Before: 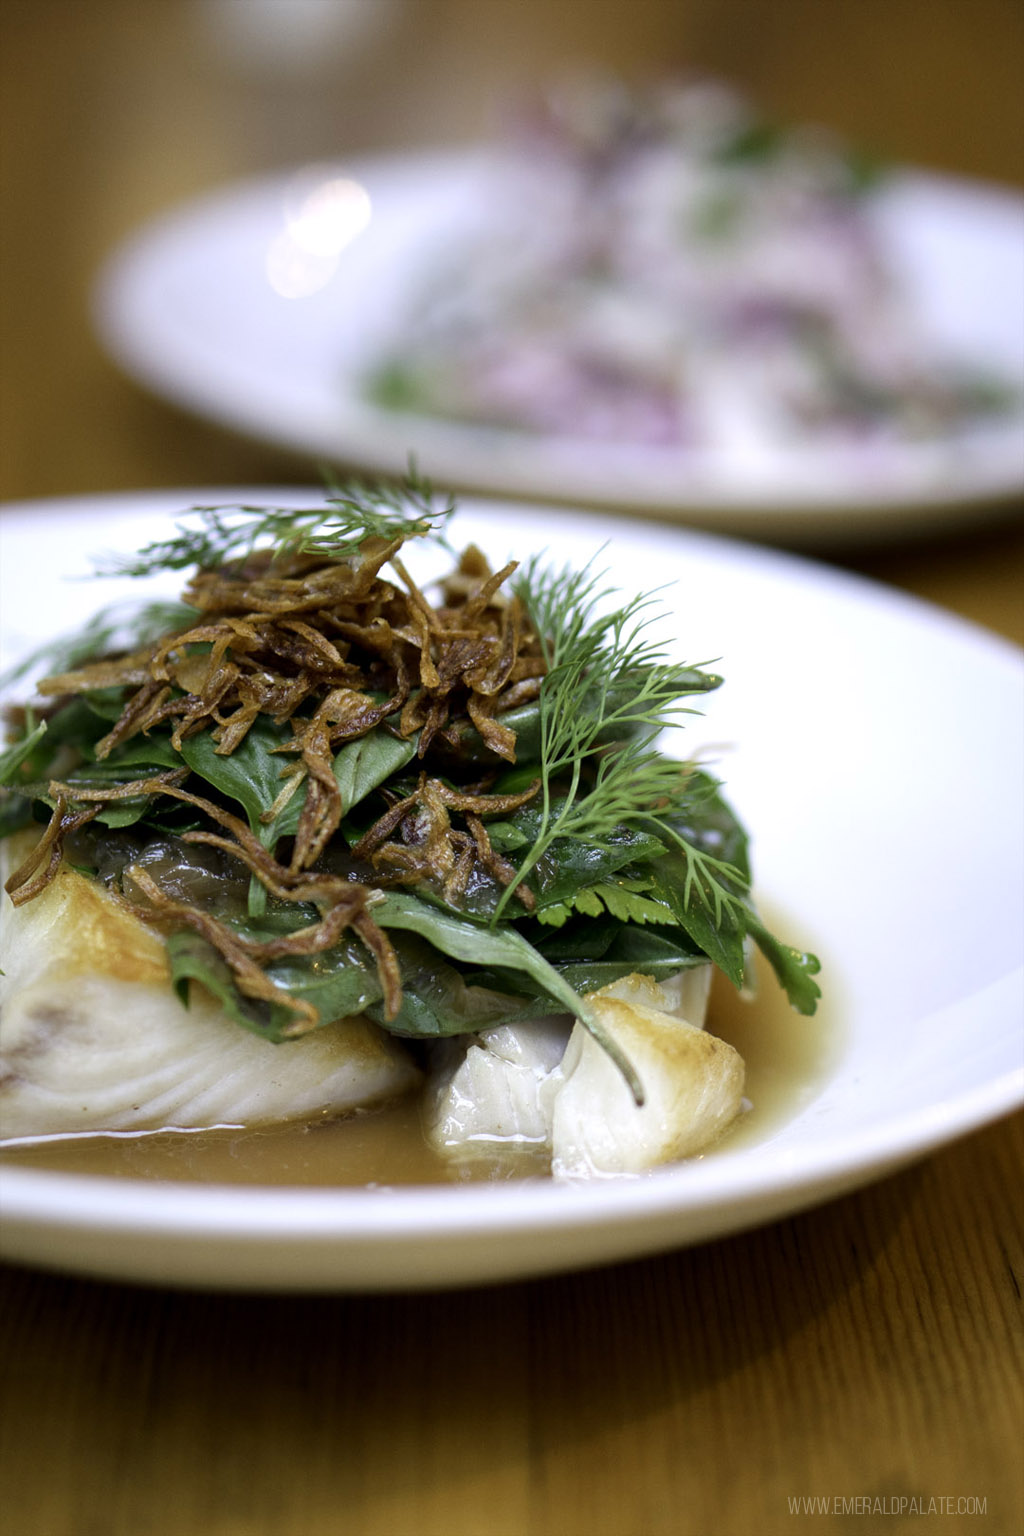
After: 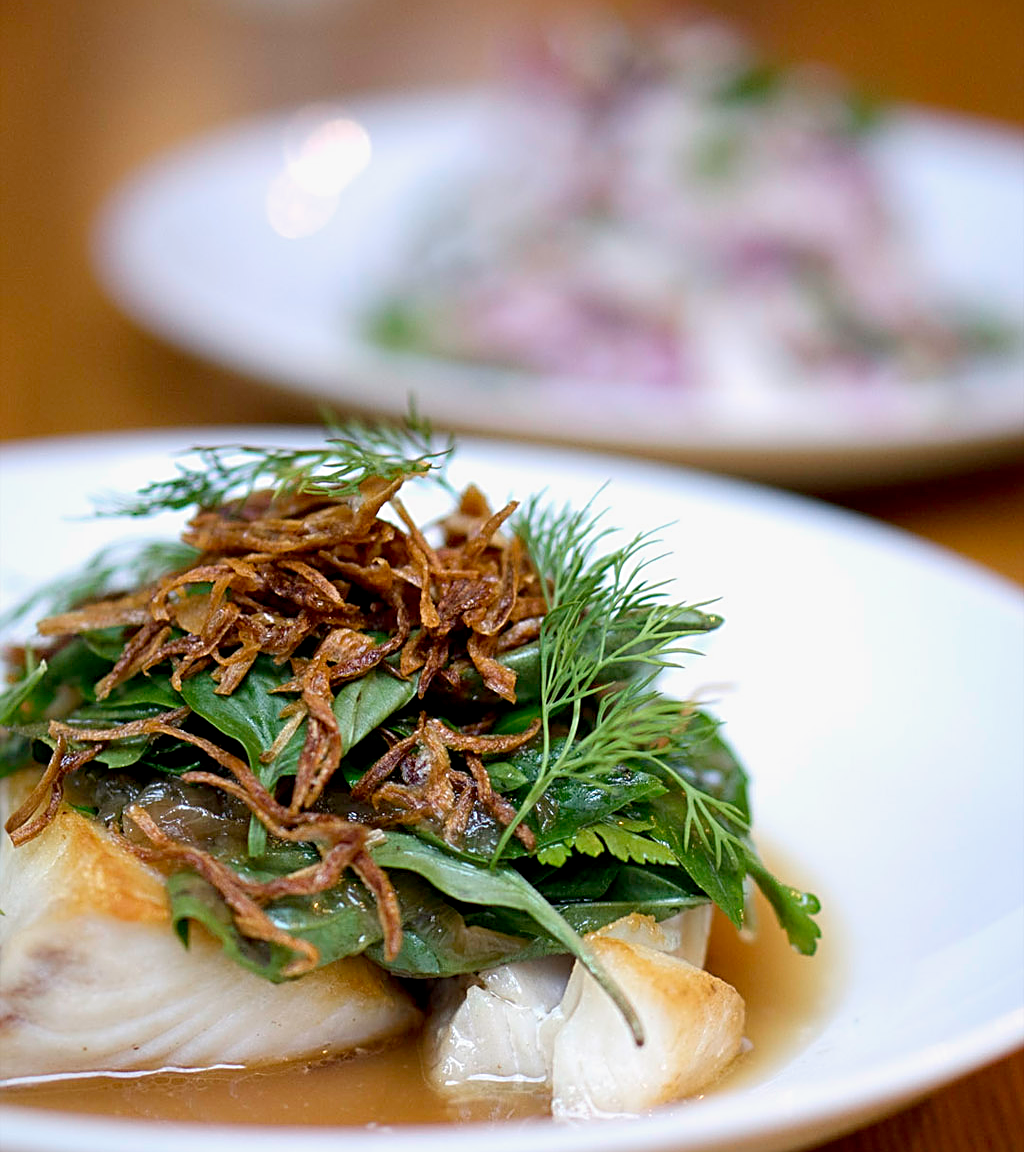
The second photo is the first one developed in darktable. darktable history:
exposure: black level correction 0.002, exposure -0.097 EV, compensate highlight preservation false
crop: top 3.921%, bottom 21.045%
sharpen: radius 2.587, amount 0.693
